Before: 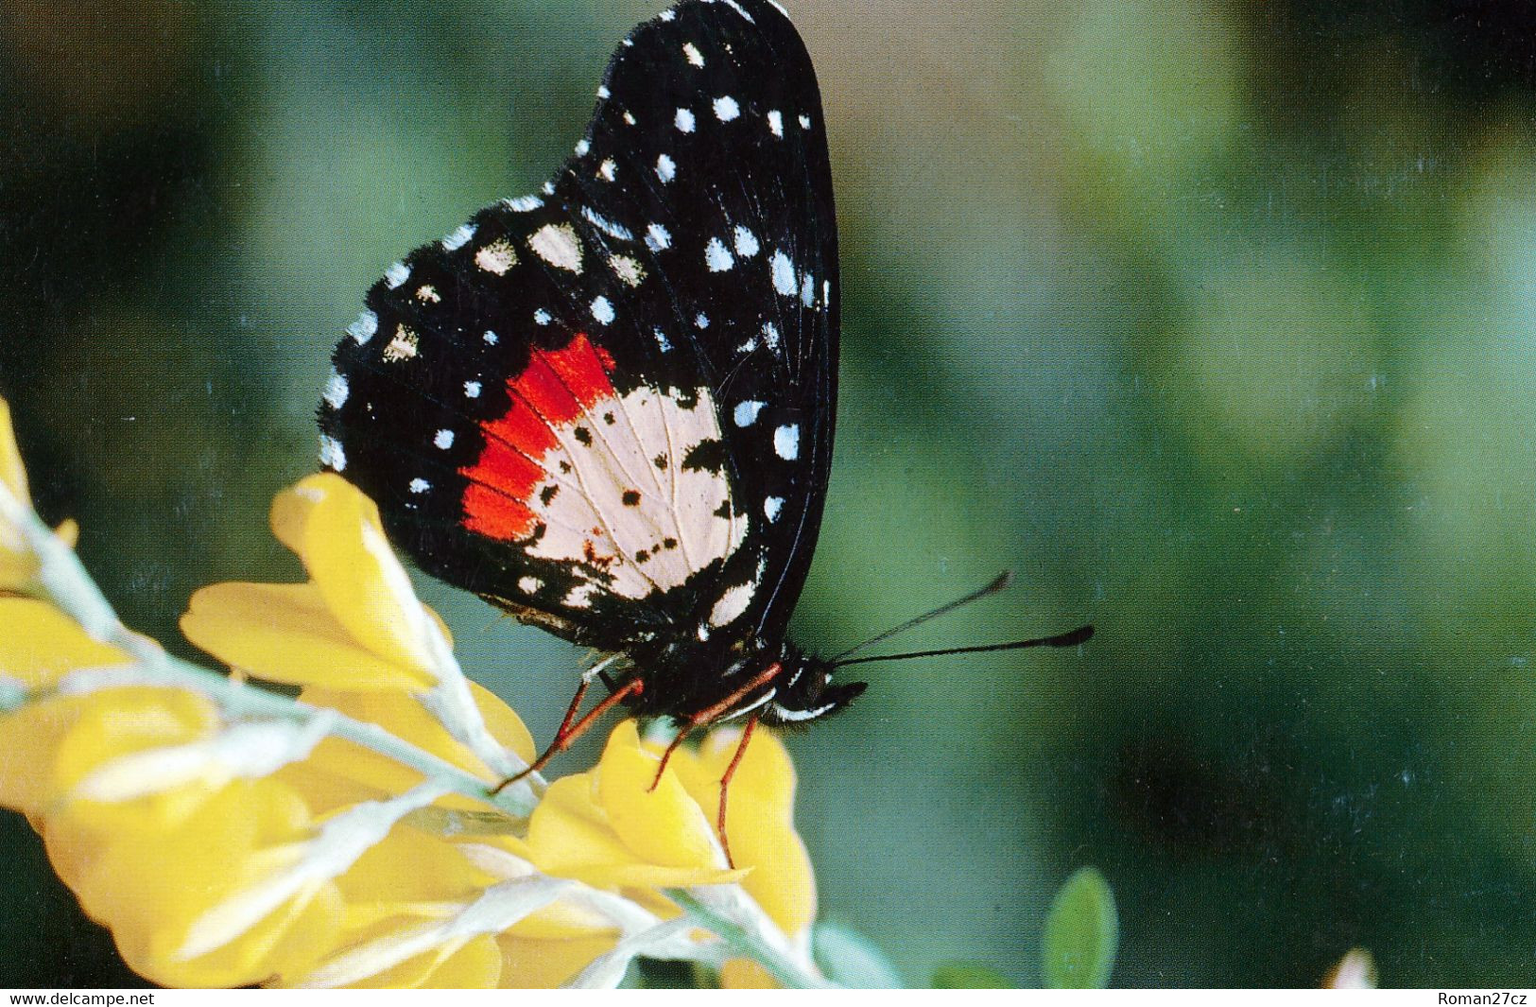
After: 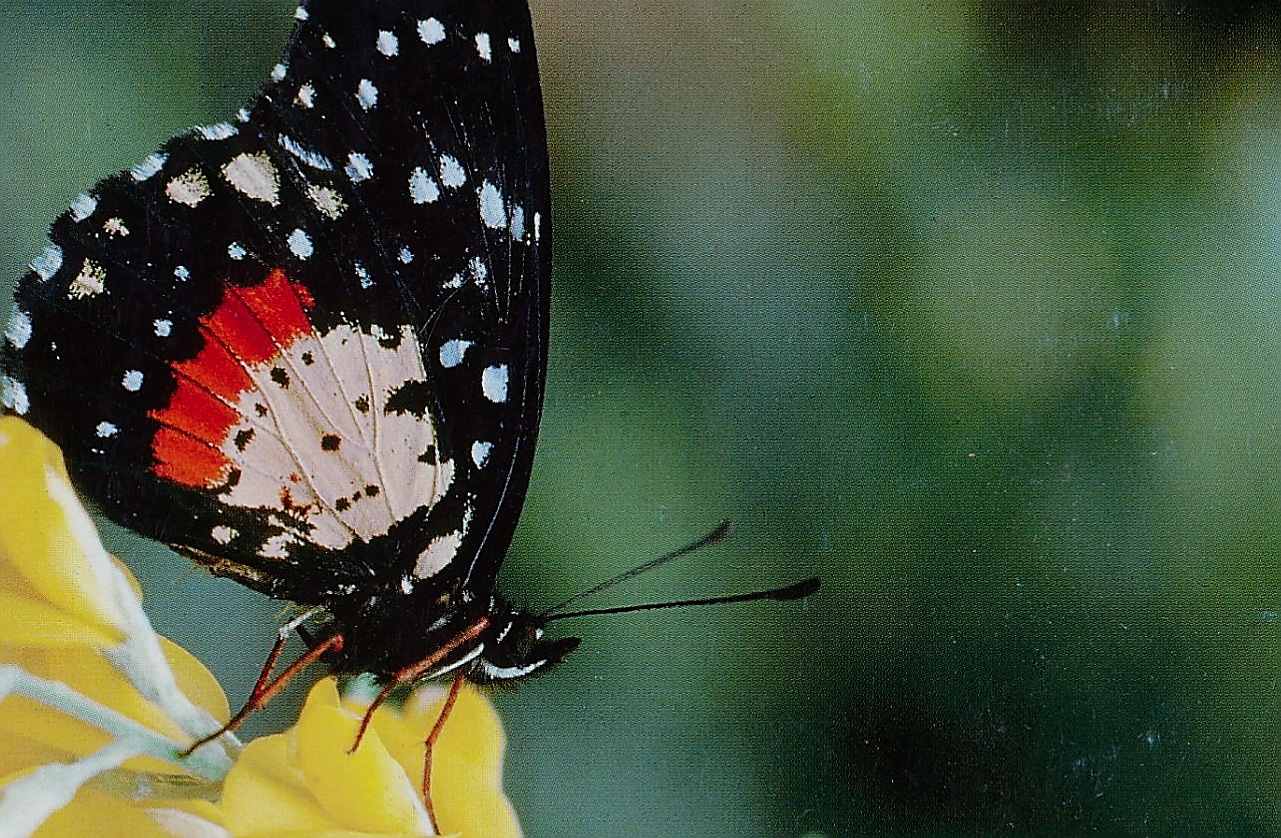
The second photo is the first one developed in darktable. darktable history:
crop and rotate: left 20.74%, top 7.912%, right 0.375%, bottom 13.378%
exposure: exposure -0.582 EV, compensate highlight preservation false
color balance rgb: perceptual saturation grading › global saturation 3.7%, global vibrance 5.56%, contrast 3.24%
sharpen: radius 1.4, amount 1.25, threshold 0.7
